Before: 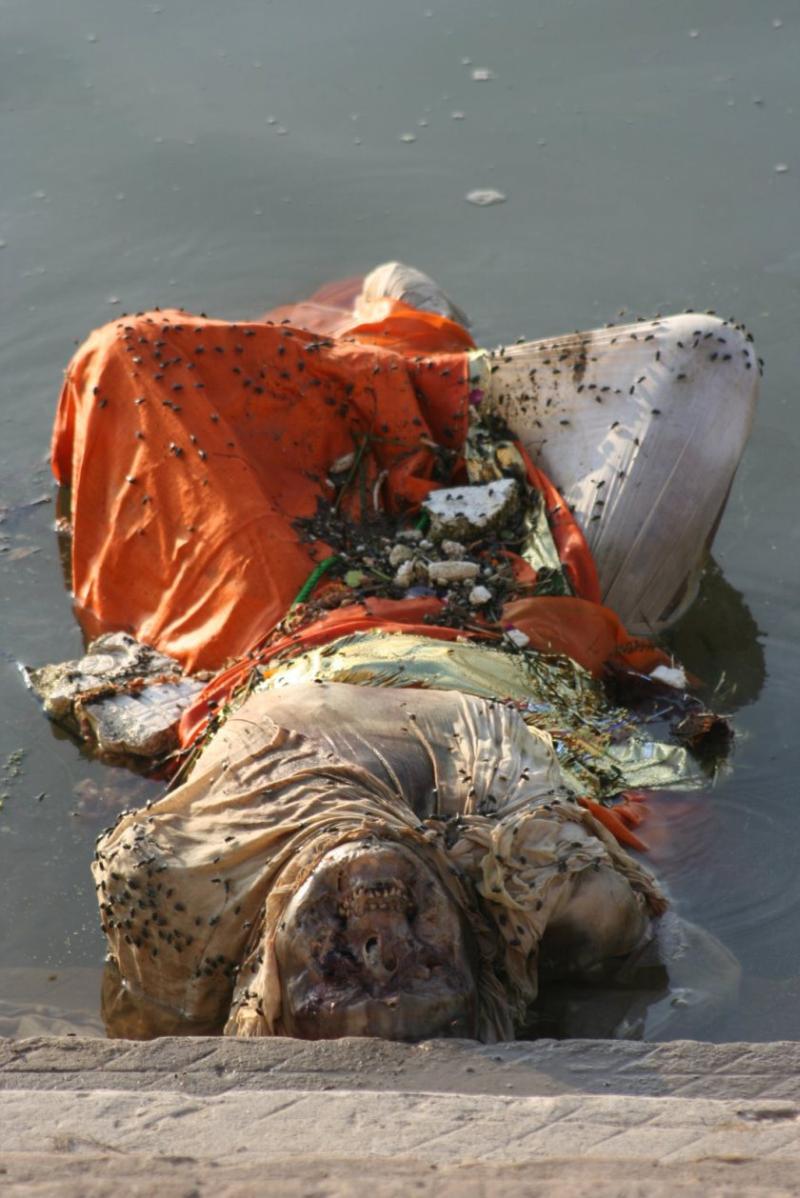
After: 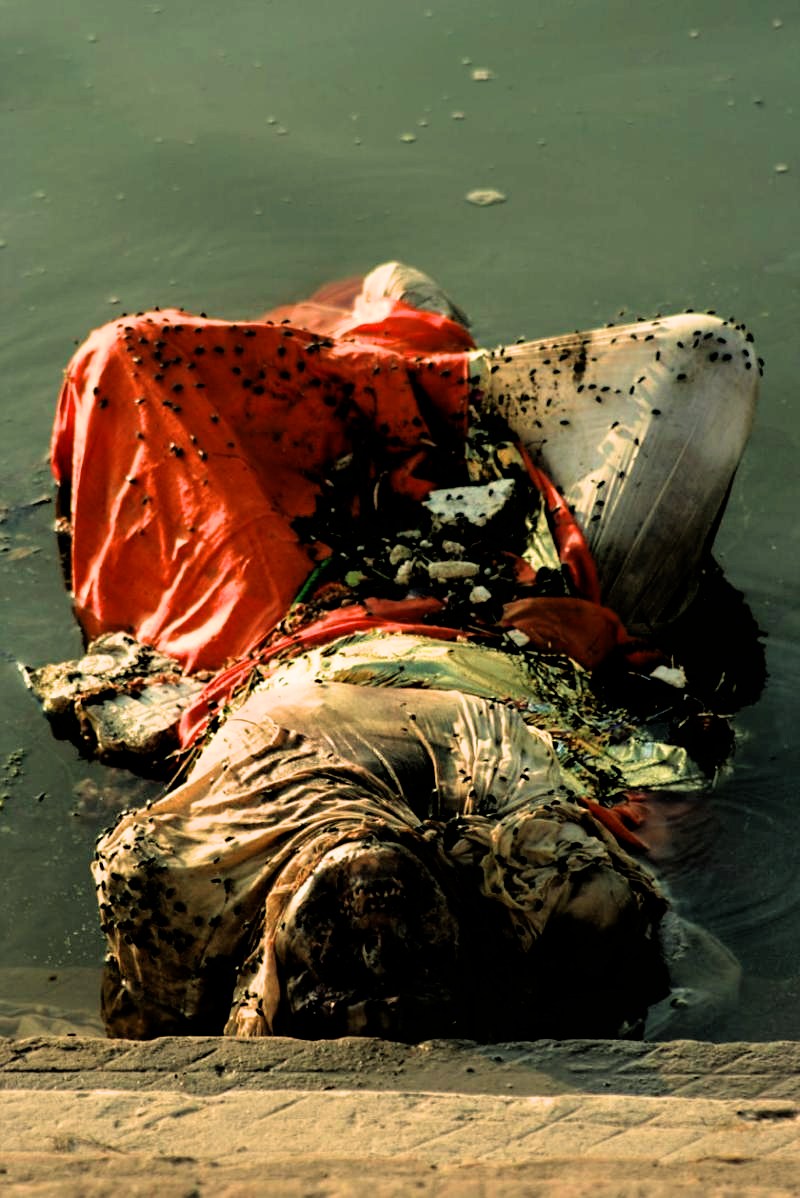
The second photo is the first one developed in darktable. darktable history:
velvia: strength 15%
filmic rgb: black relative exposure -3.92 EV, white relative exposure 3.14 EV, hardness 2.87
color balance: mode lift, gamma, gain (sRGB), lift [1.014, 0.966, 0.918, 0.87], gamma [0.86, 0.734, 0.918, 0.976], gain [1.063, 1.13, 1.063, 0.86]
sharpen: amount 0.2
